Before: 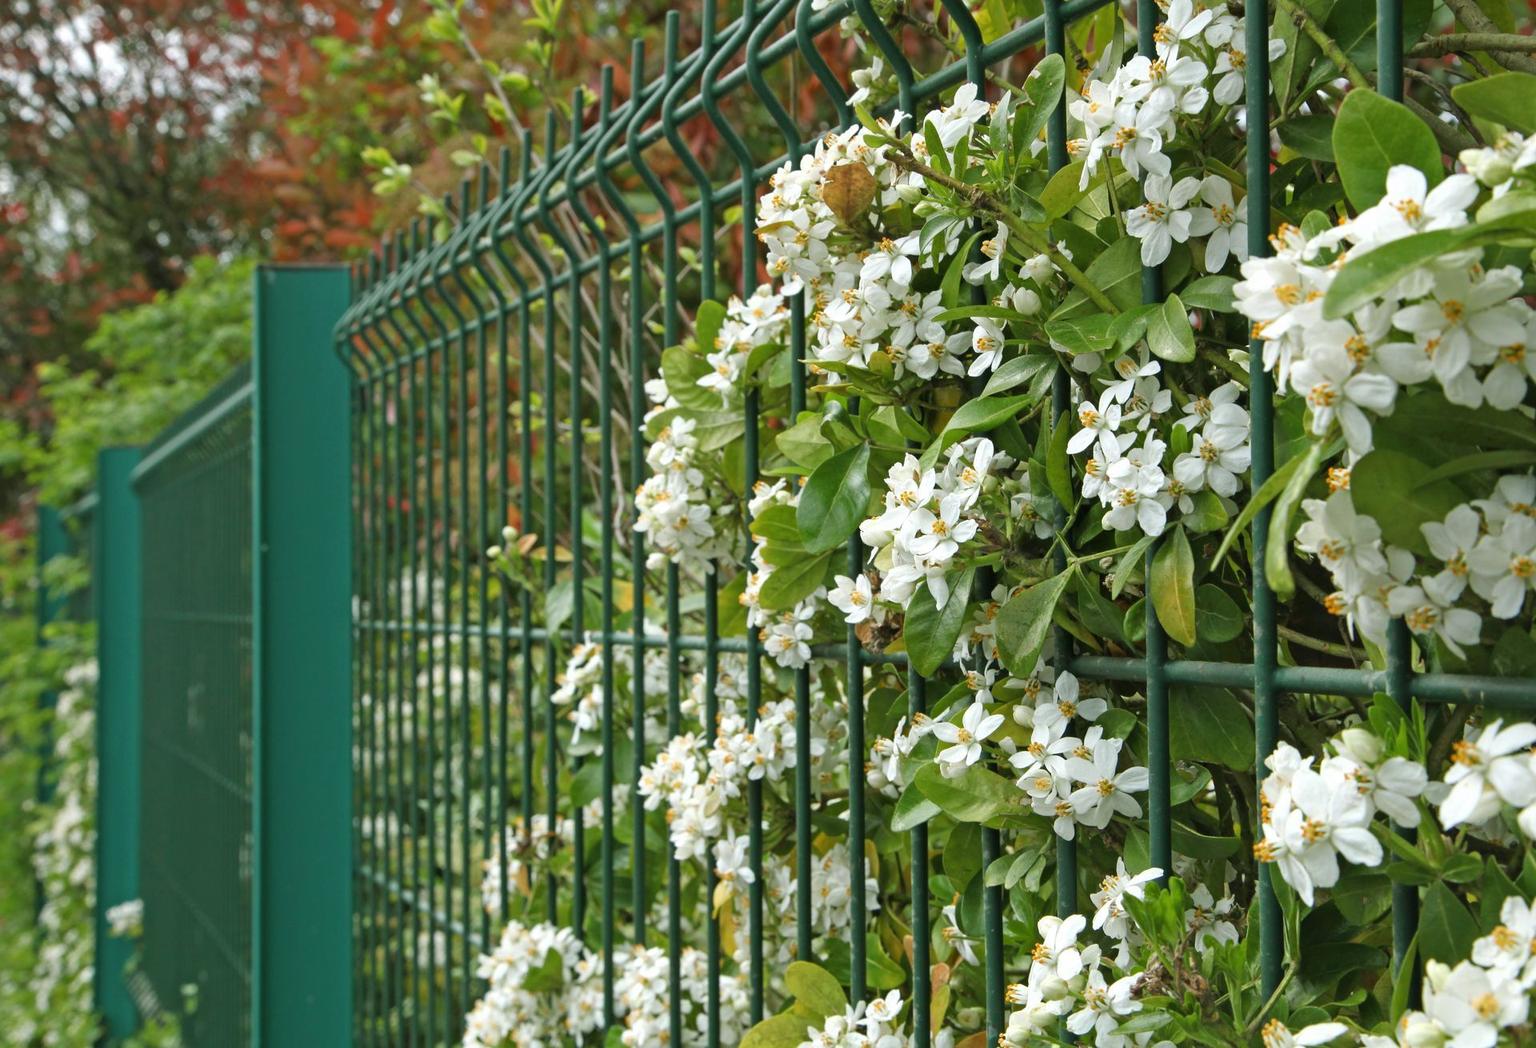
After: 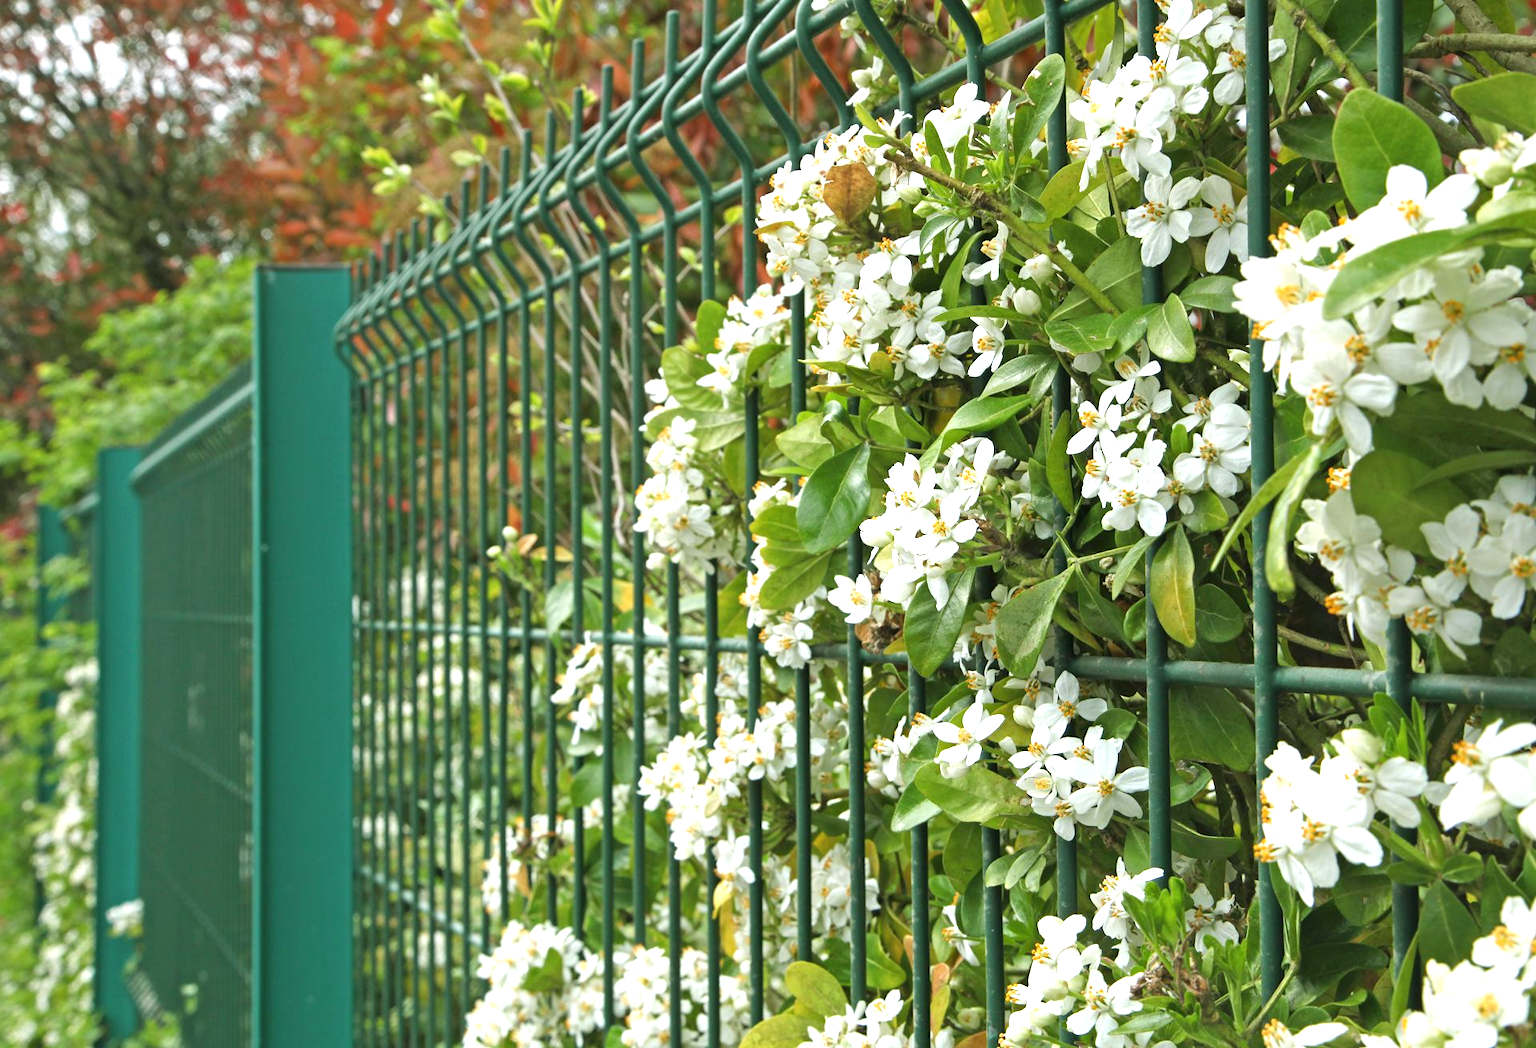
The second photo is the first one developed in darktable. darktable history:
exposure: black level correction 0, exposure 0.703 EV, compensate exposure bias true, compensate highlight preservation false
